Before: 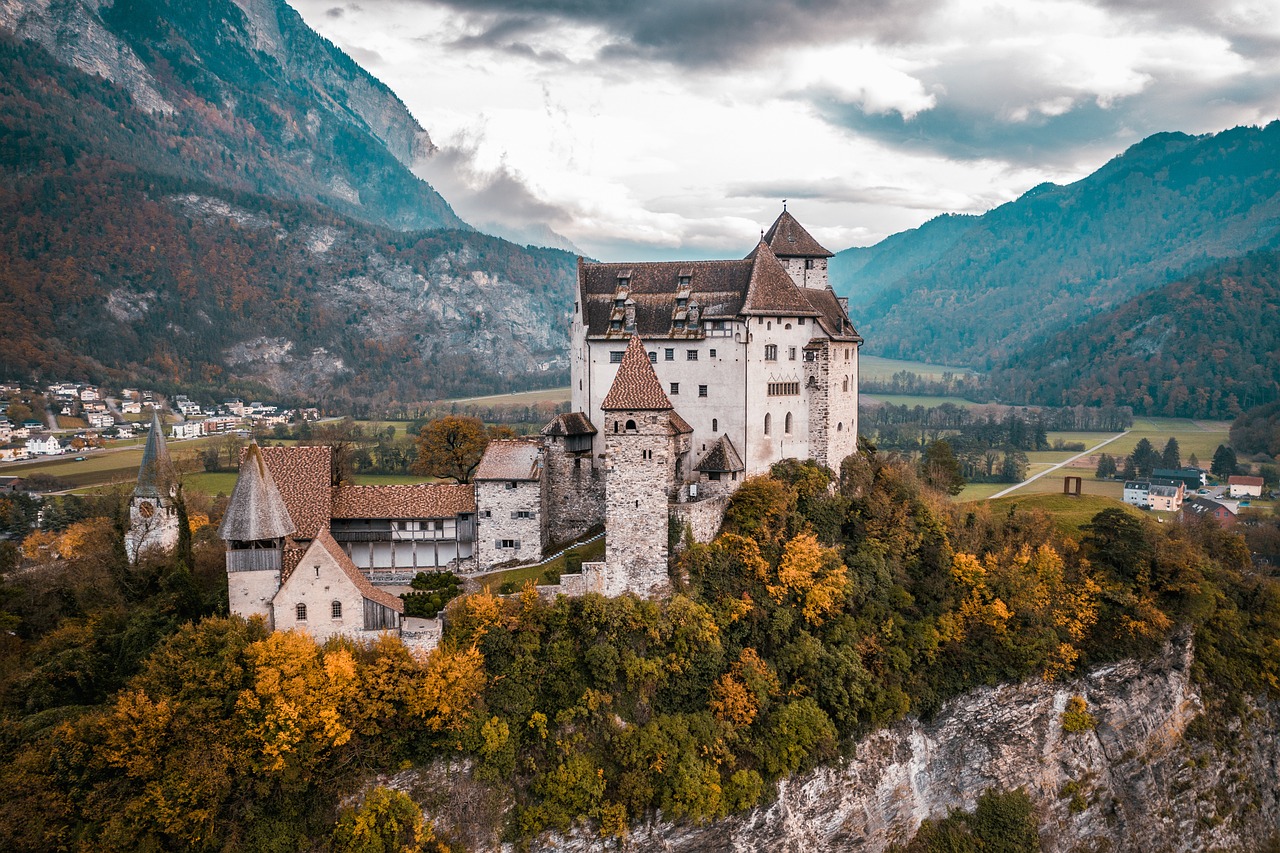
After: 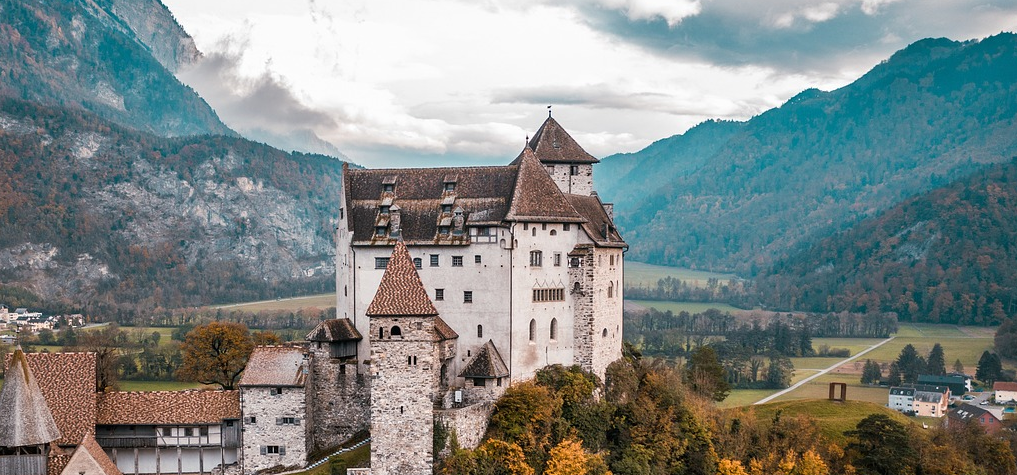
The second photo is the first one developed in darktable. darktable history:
crop: left 18.38%, top 11.092%, right 2.134%, bottom 33.217%
white balance: emerald 1
